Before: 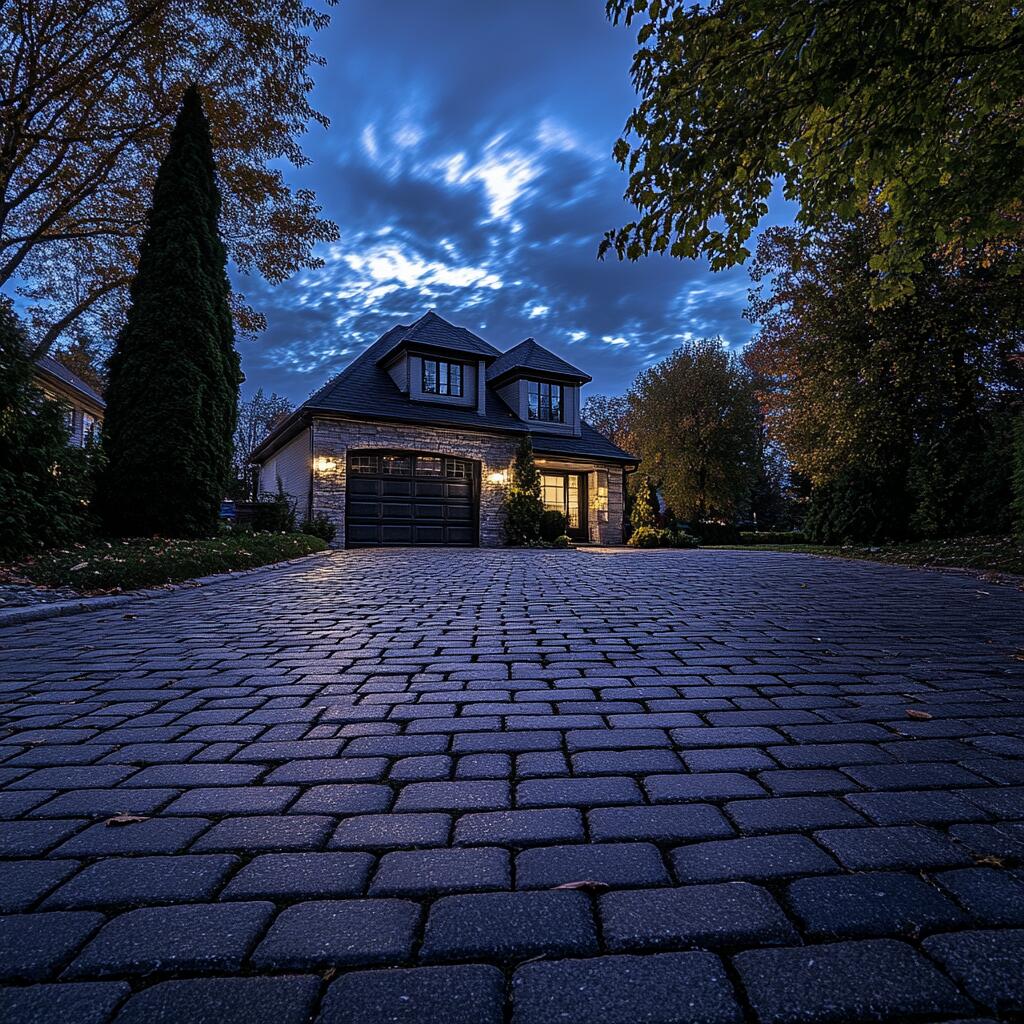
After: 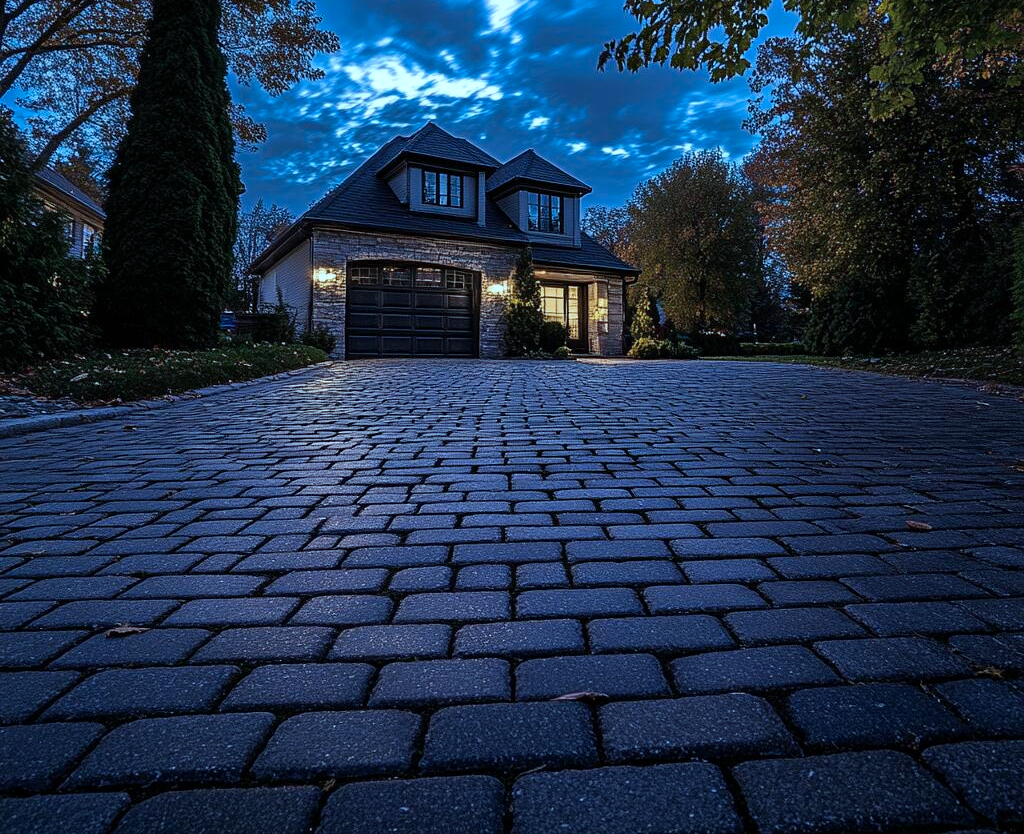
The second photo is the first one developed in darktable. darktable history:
crop and rotate: top 18.498%
color correction: highlights a* -11.52, highlights b* -15.88
